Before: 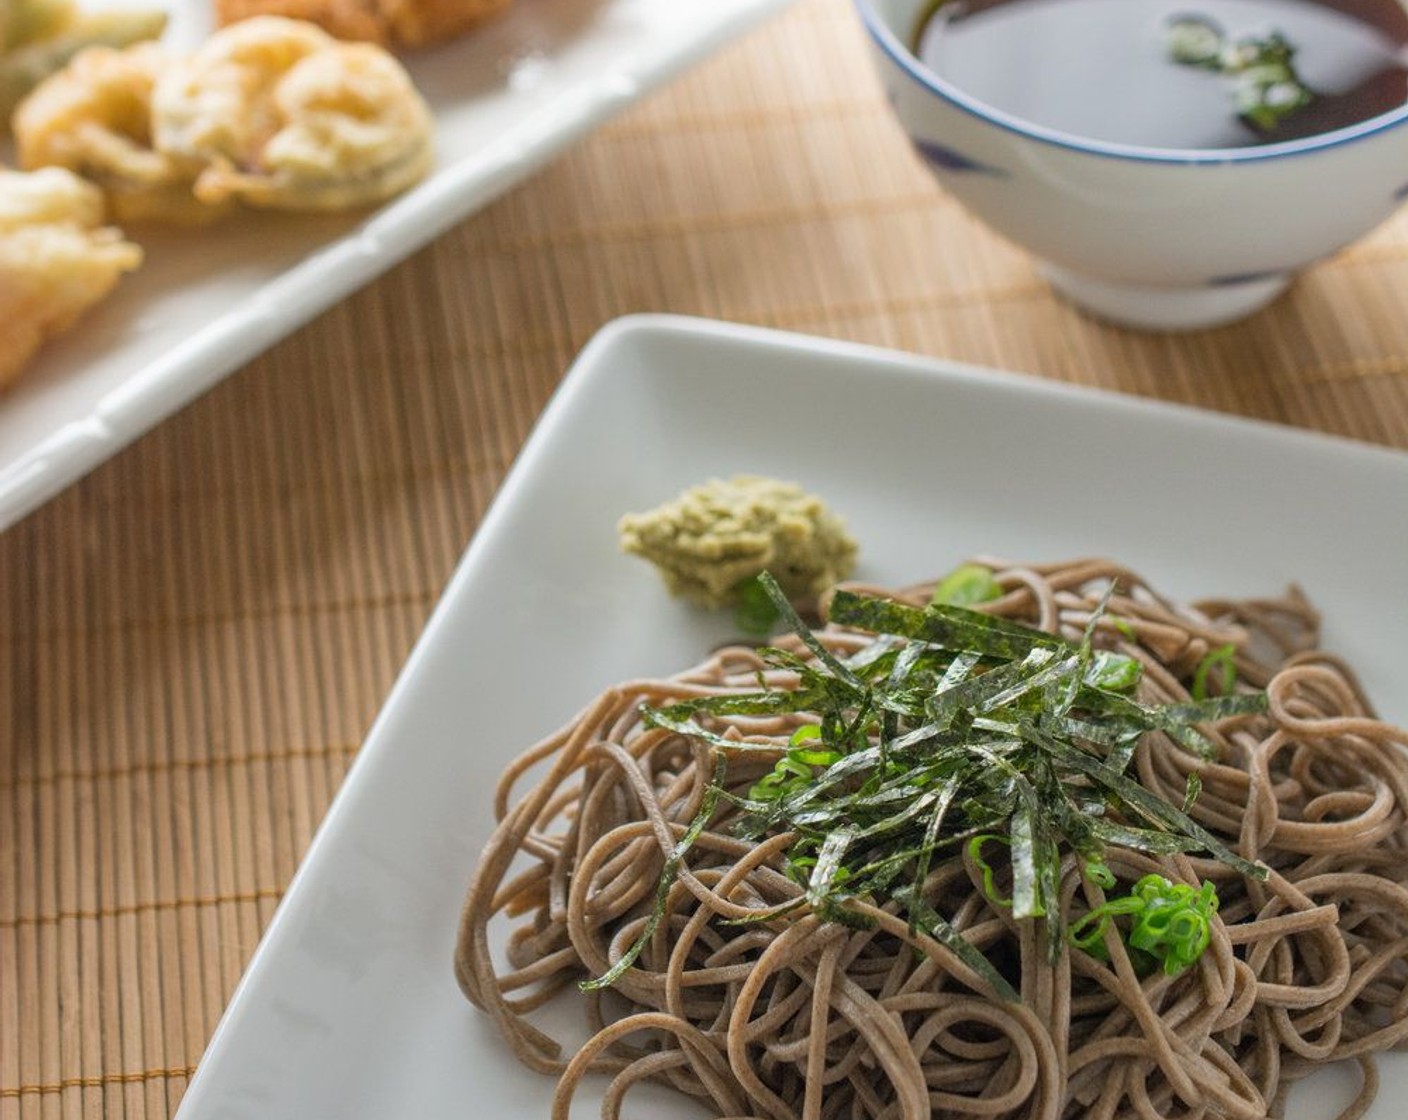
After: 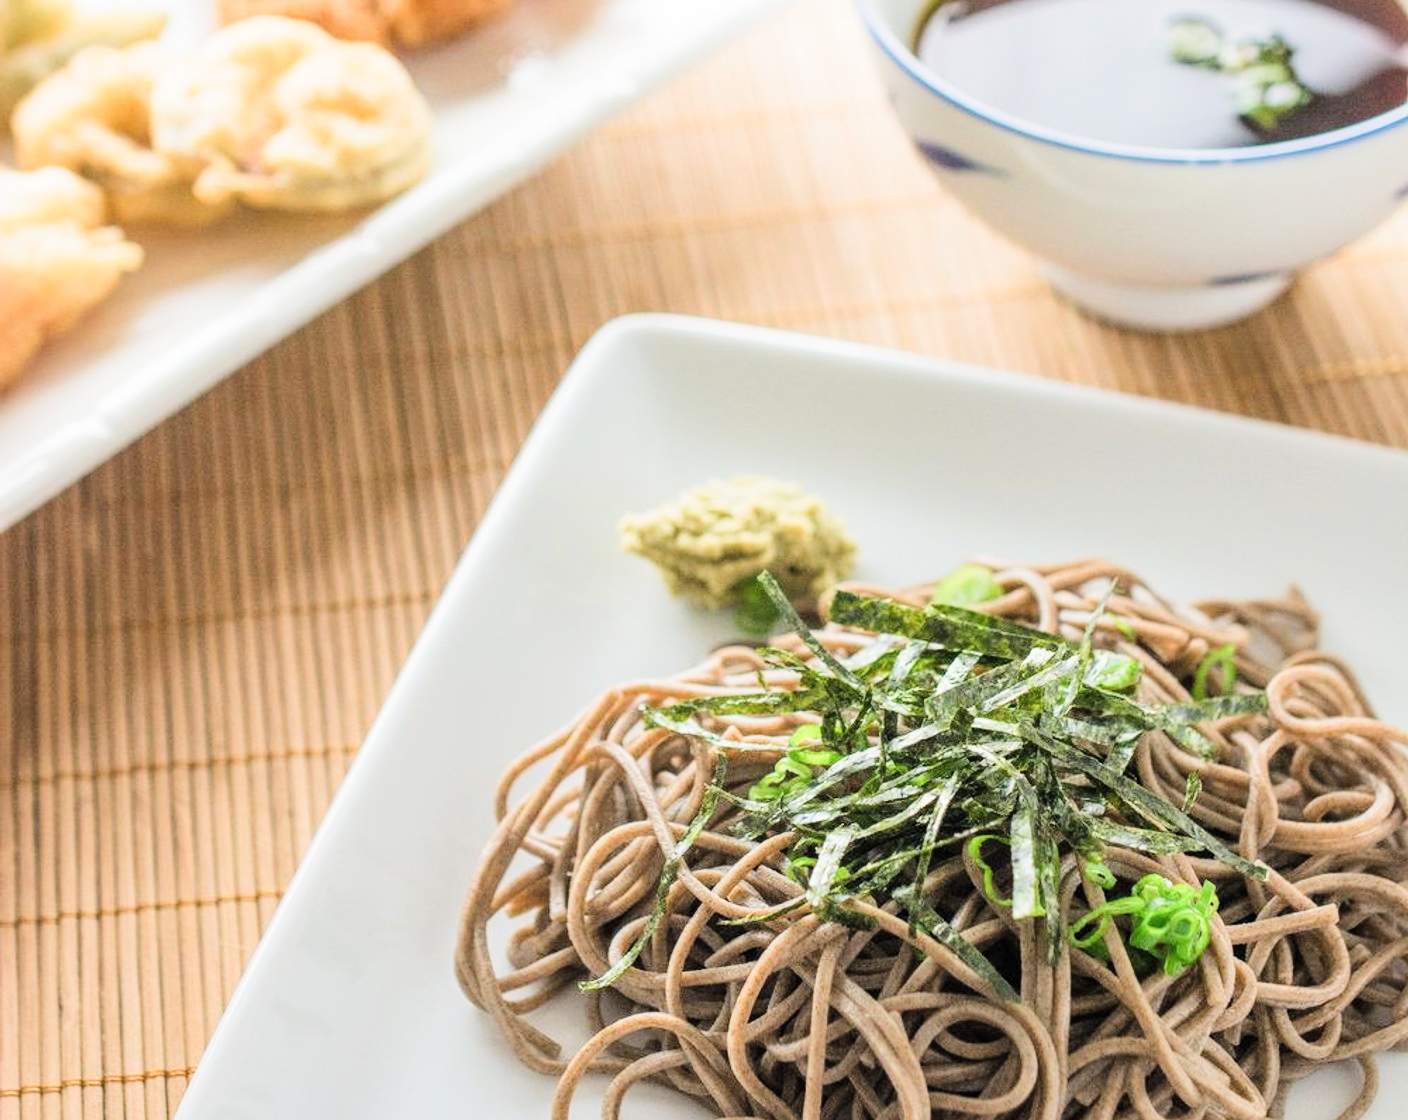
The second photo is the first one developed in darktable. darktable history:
exposure: exposure 1.145 EV, compensate highlight preservation false
filmic rgb: black relative exposure -7.65 EV, white relative exposure 4.56 EV, hardness 3.61, contrast 1.257, preserve chrominance RGB euclidean norm, color science v5 (2021), contrast in shadows safe, contrast in highlights safe
levels: mode automatic, levels [0, 0.352, 0.703]
